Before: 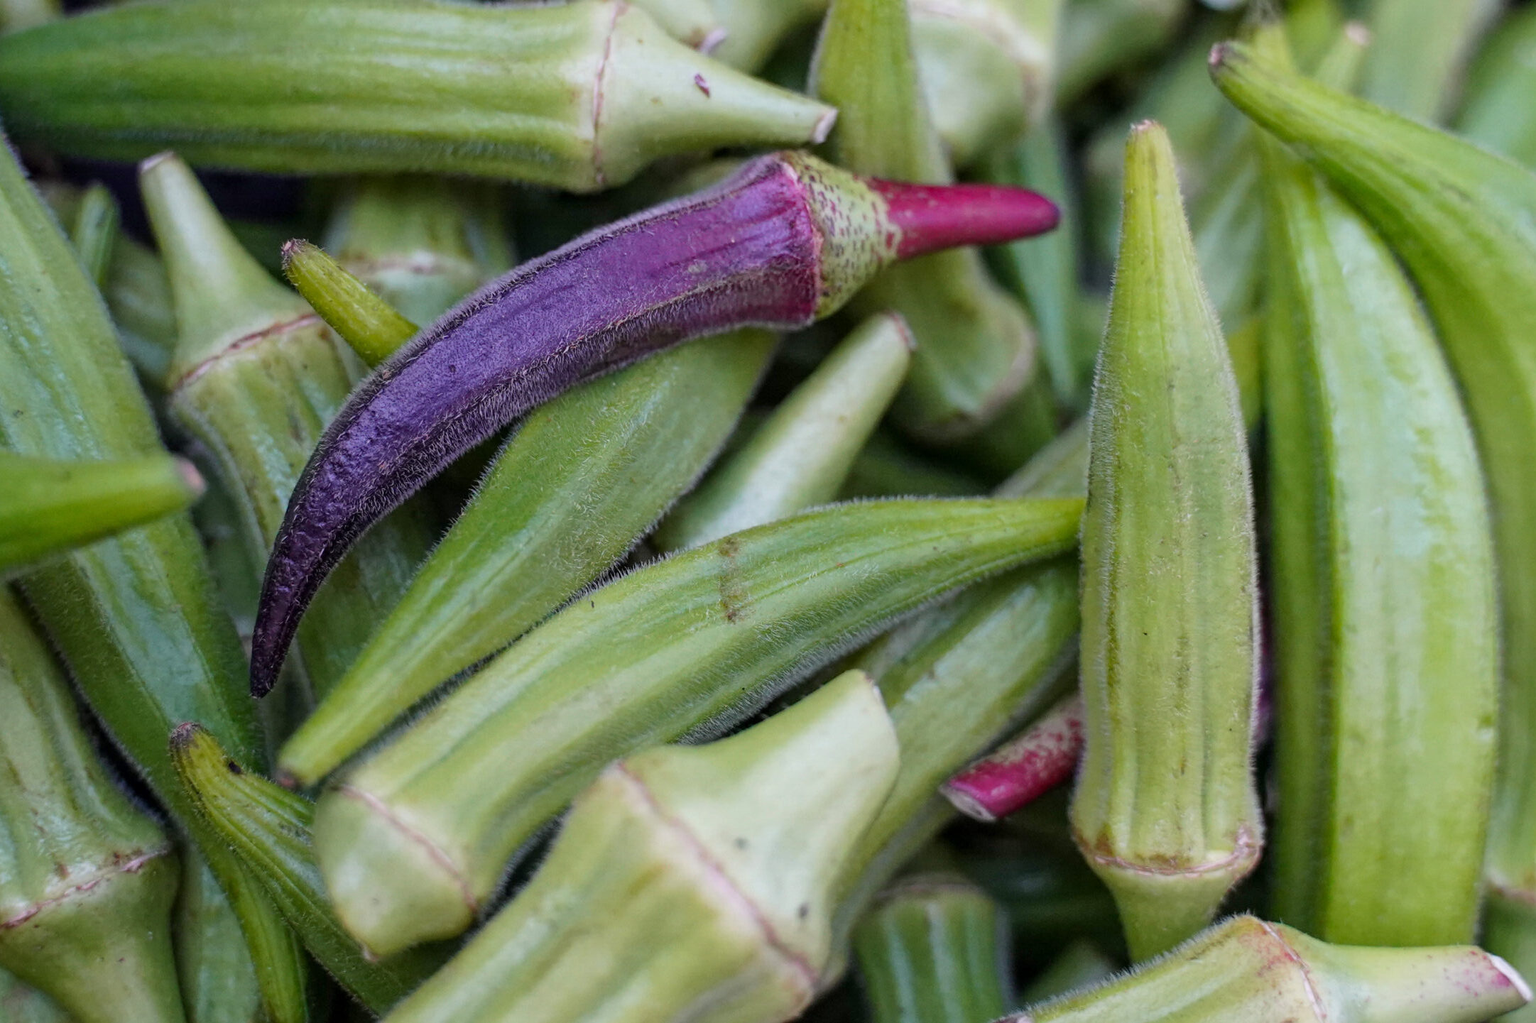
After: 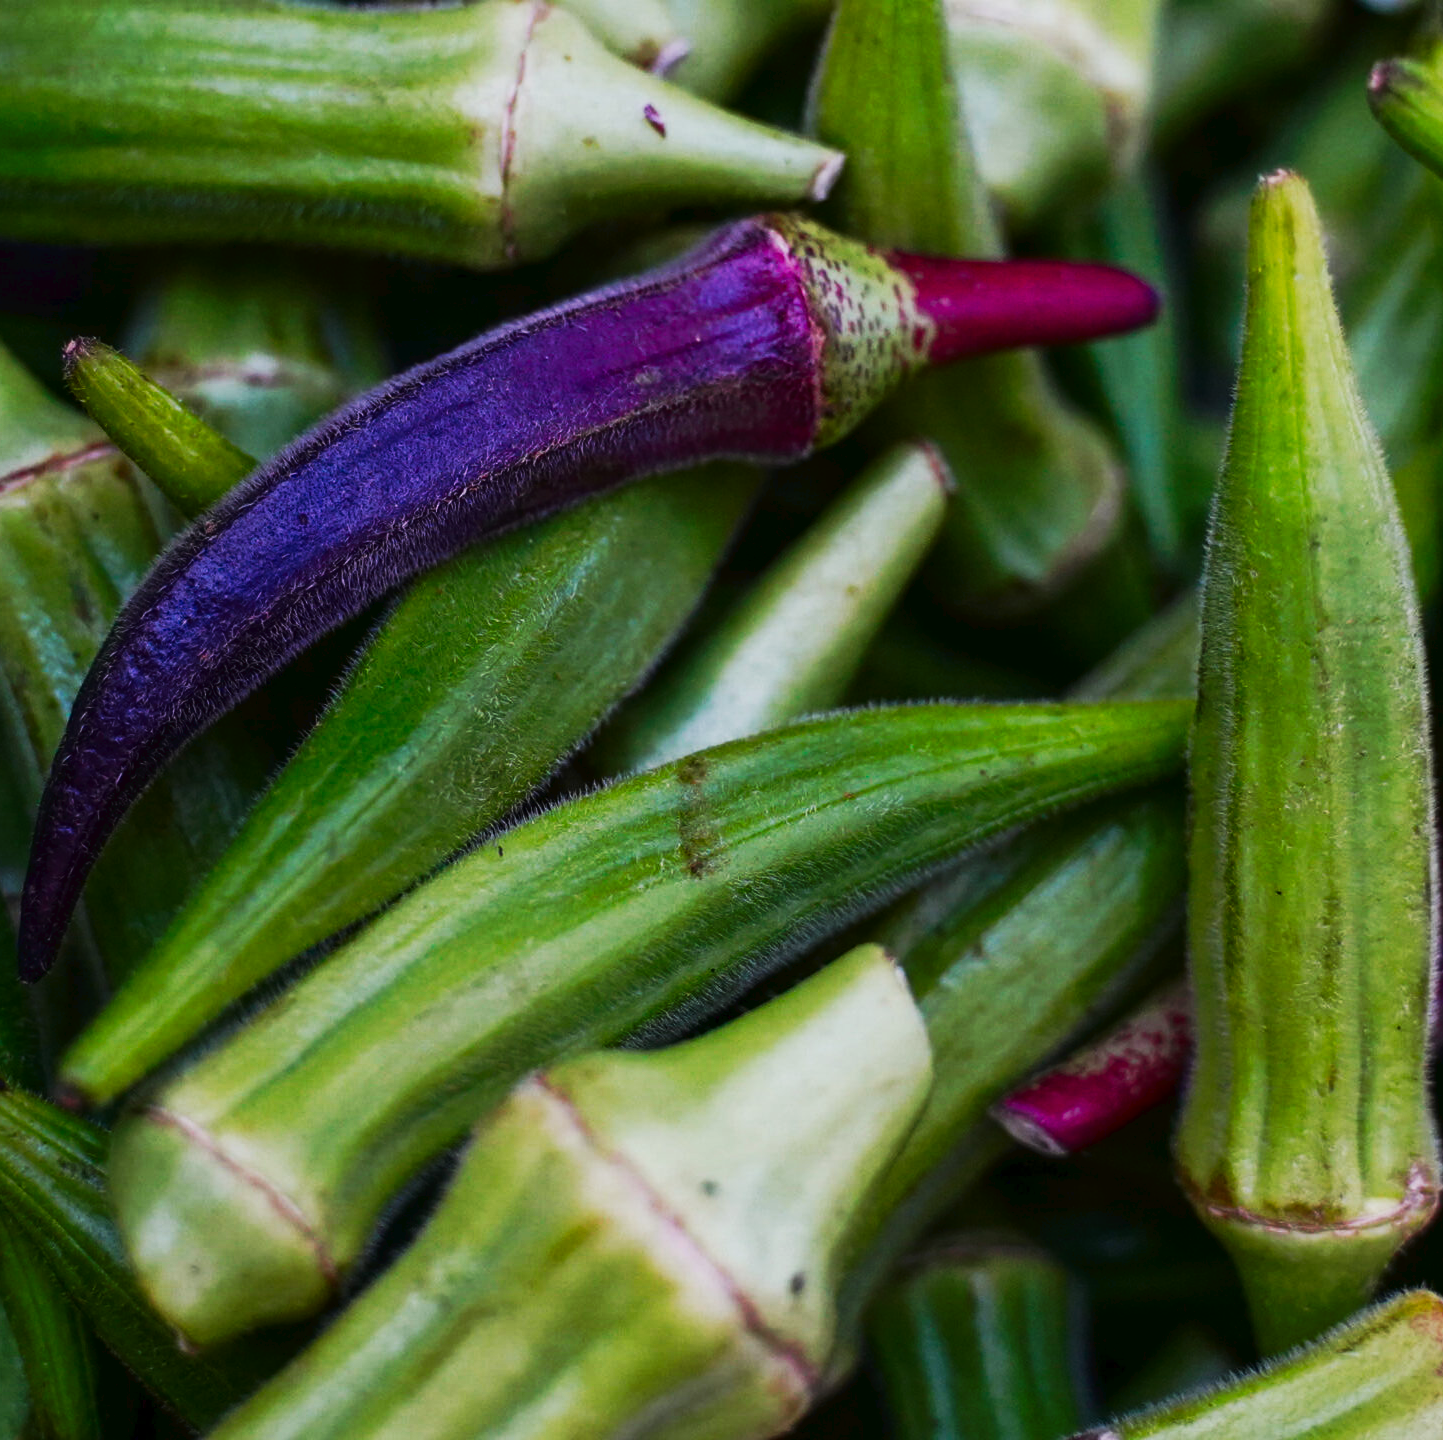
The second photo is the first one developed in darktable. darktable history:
exposure: compensate highlight preservation false
contrast brightness saturation: brightness -0.25, saturation 0.2
tone curve: curves: ch0 [(0, 0) (0.003, 0.023) (0.011, 0.024) (0.025, 0.026) (0.044, 0.035) (0.069, 0.05) (0.1, 0.071) (0.136, 0.098) (0.177, 0.135) (0.224, 0.172) (0.277, 0.227) (0.335, 0.296) (0.399, 0.372) (0.468, 0.462) (0.543, 0.58) (0.623, 0.697) (0.709, 0.789) (0.801, 0.86) (0.898, 0.918) (1, 1)], preserve colors none
crop and rotate: left 15.446%, right 17.836%
